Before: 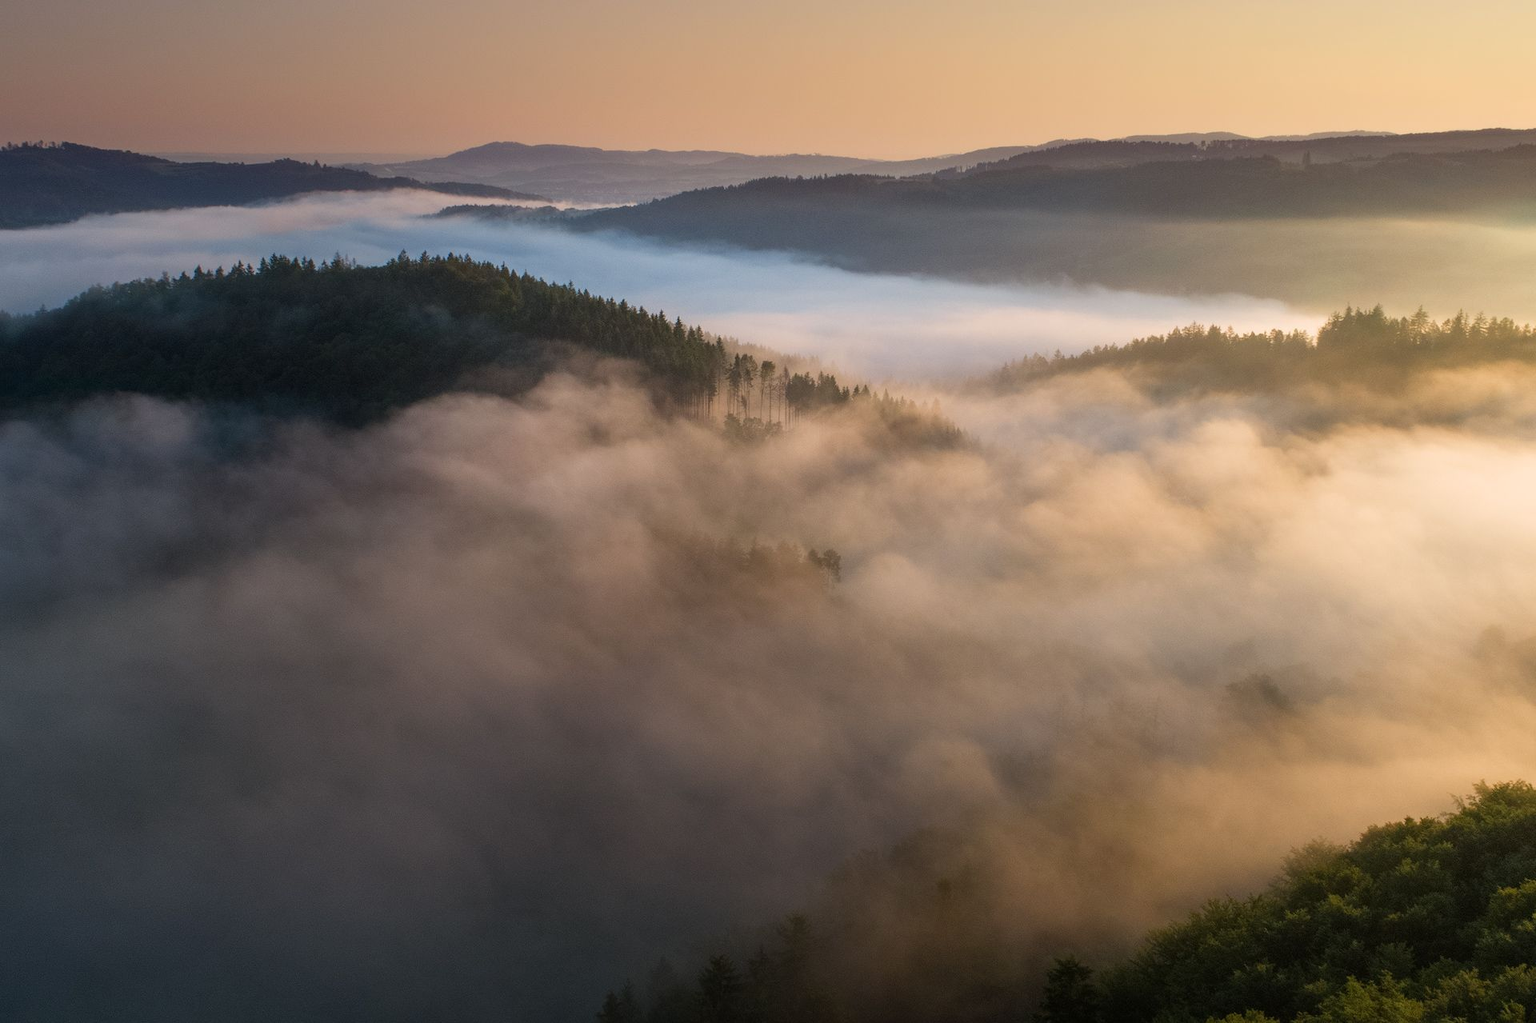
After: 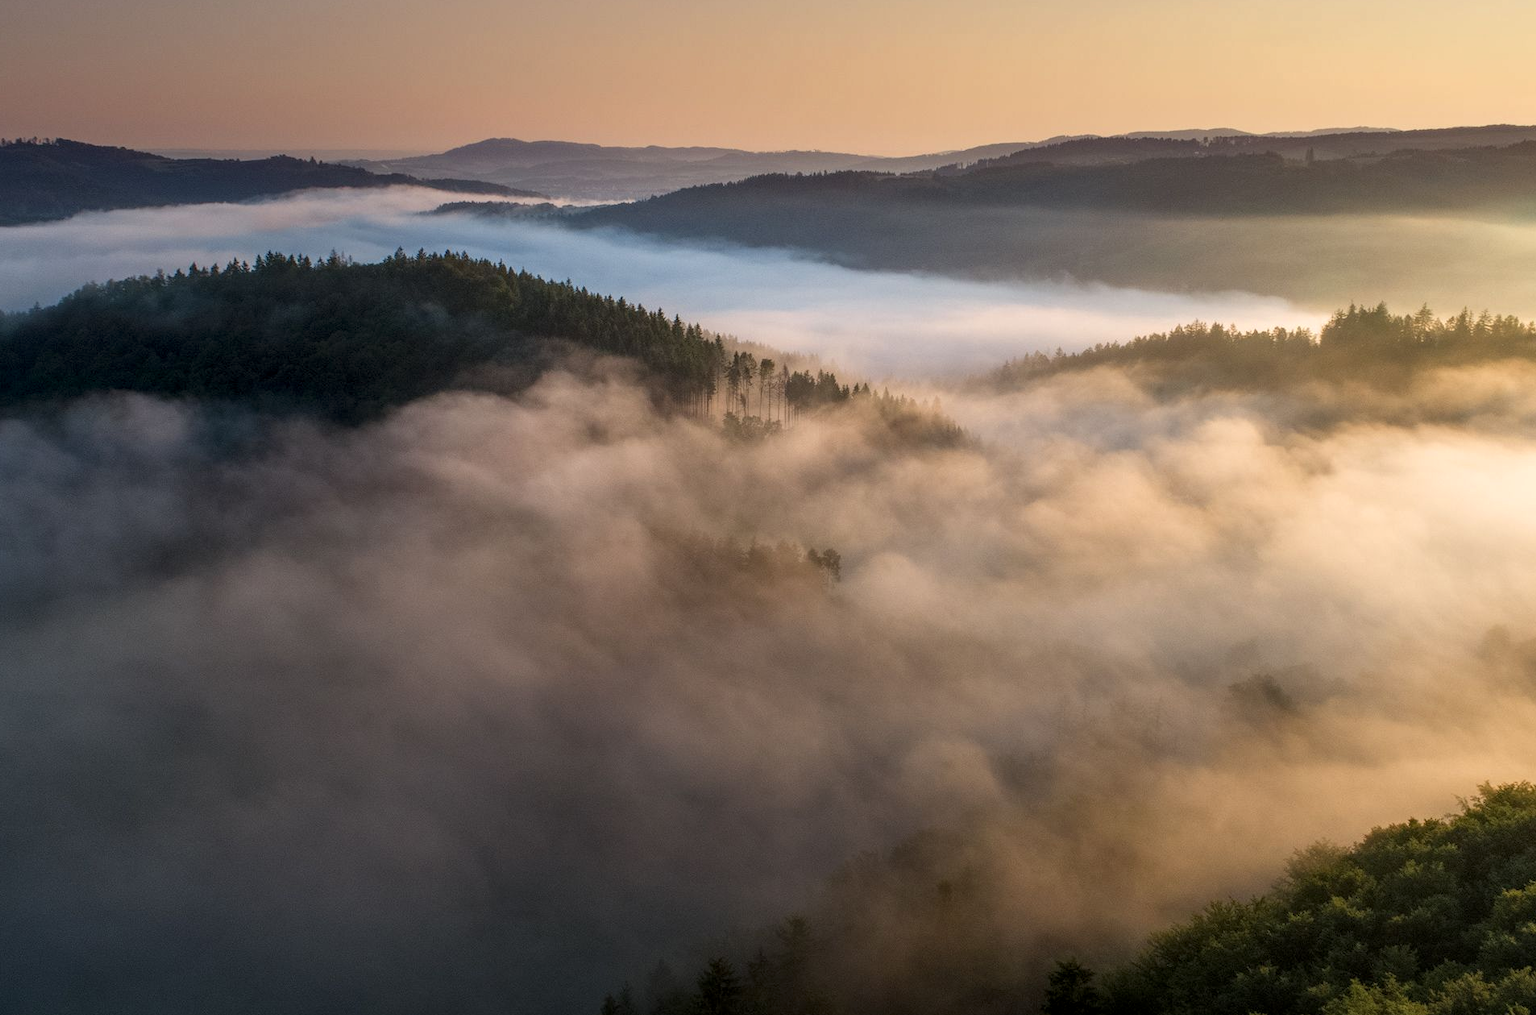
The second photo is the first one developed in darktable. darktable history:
crop: left 0.441%, top 0.517%, right 0.249%, bottom 0.538%
local contrast: detail 130%
